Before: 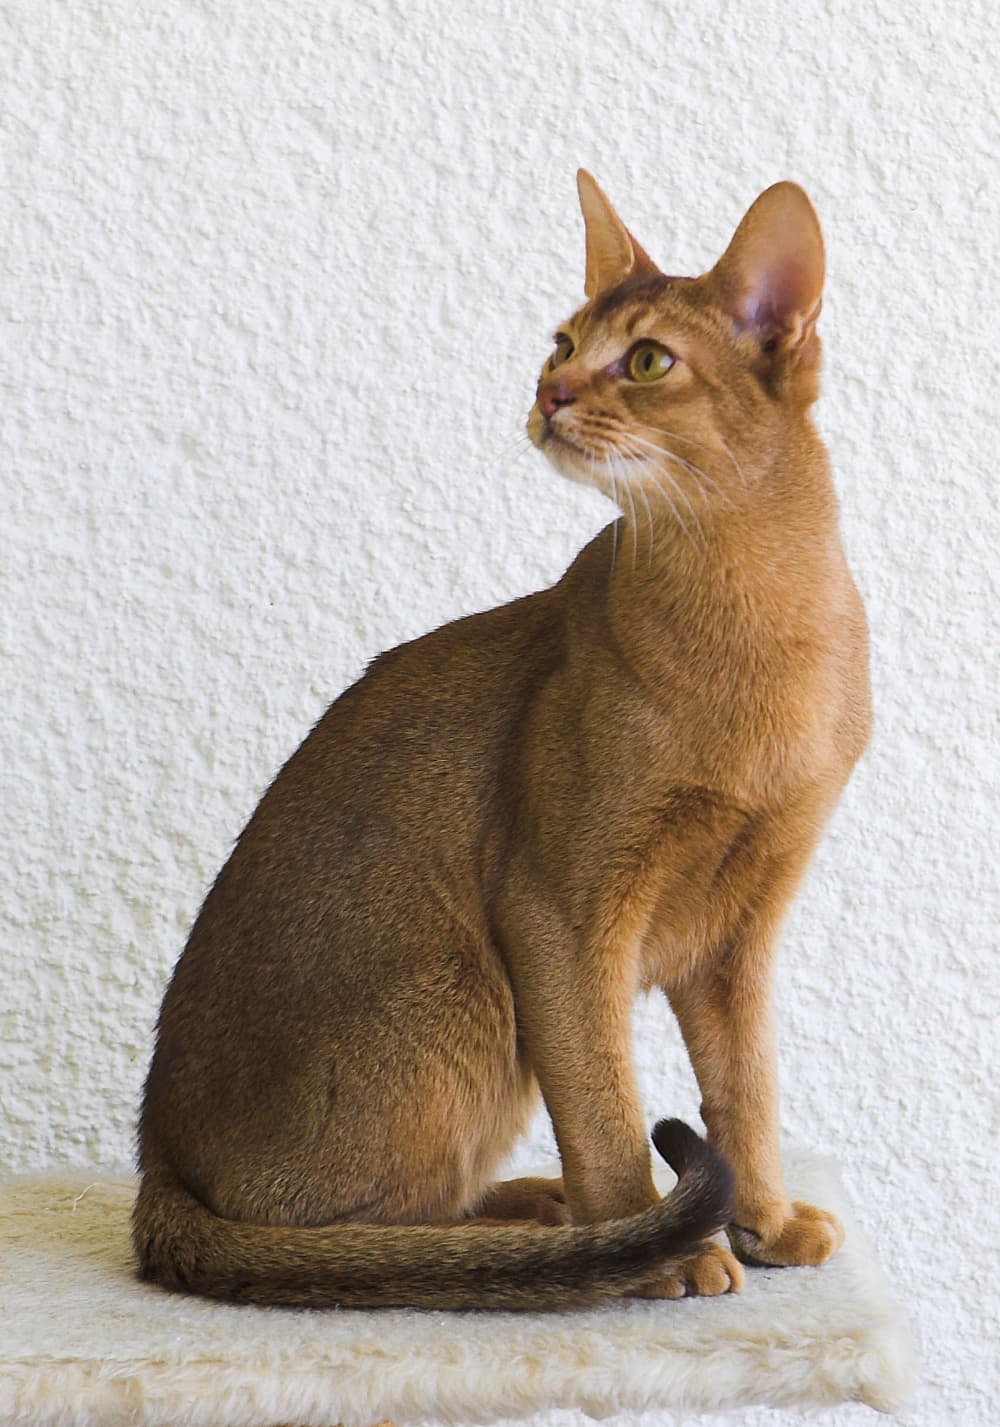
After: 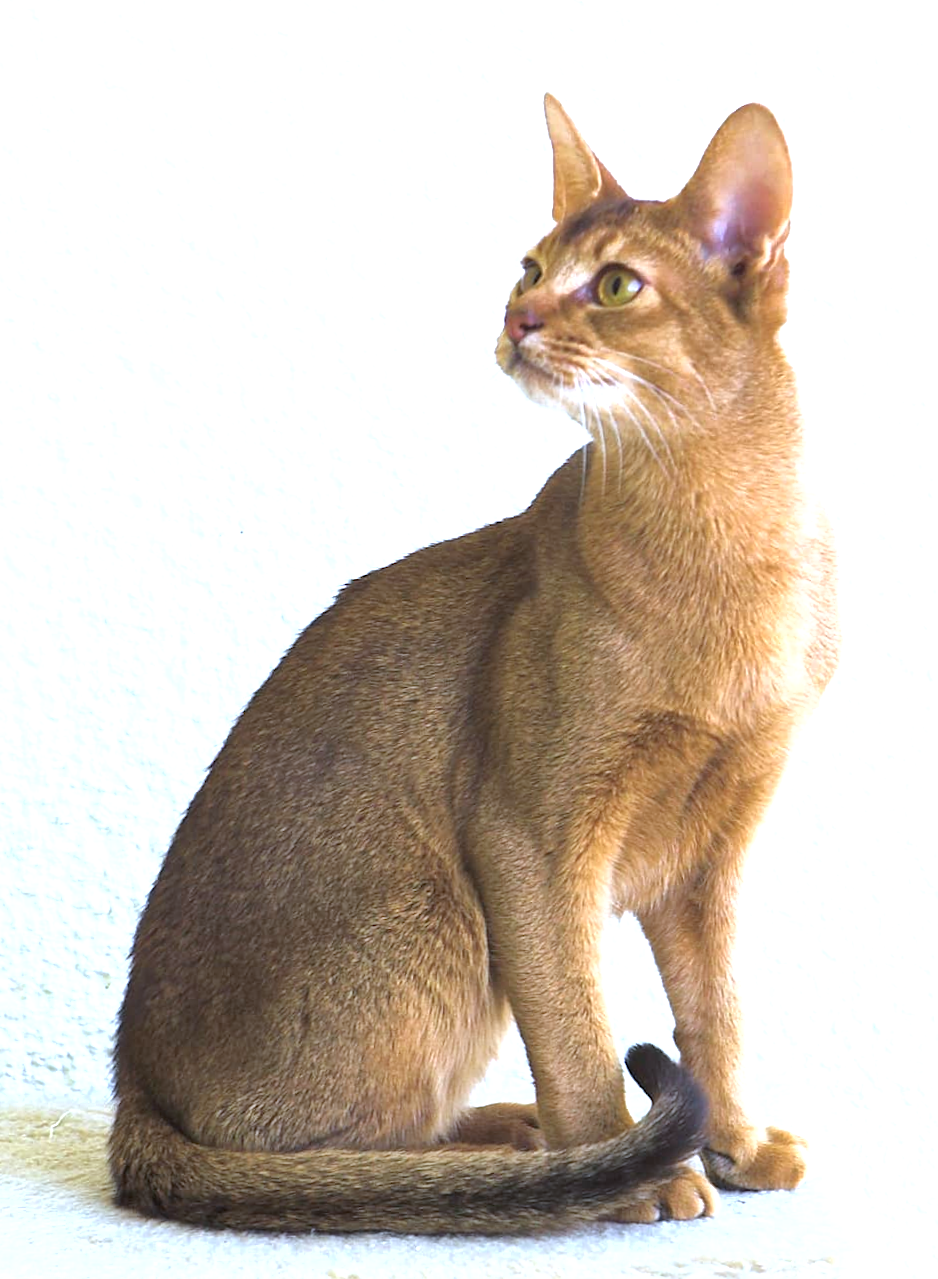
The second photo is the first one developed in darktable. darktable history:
crop and rotate: angle -1.69°
rotate and perspective: rotation -2.12°, lens shift (vertical) 0.009, lens shift (horizontal) -0.008, automatic cropping original format, crop left 0.036, crop right 0.964, crop top 0.05, crop bottom 0.959
color calibration: x 0.38, y 0.39, temperature 4086.04 K
shadows and highlights: shadows -20, white point adjustment -2, highlights -35
exposure: black level correction 0, exposure 1.2 EV, compensate exposure bias true, compensate highlight preservation false
